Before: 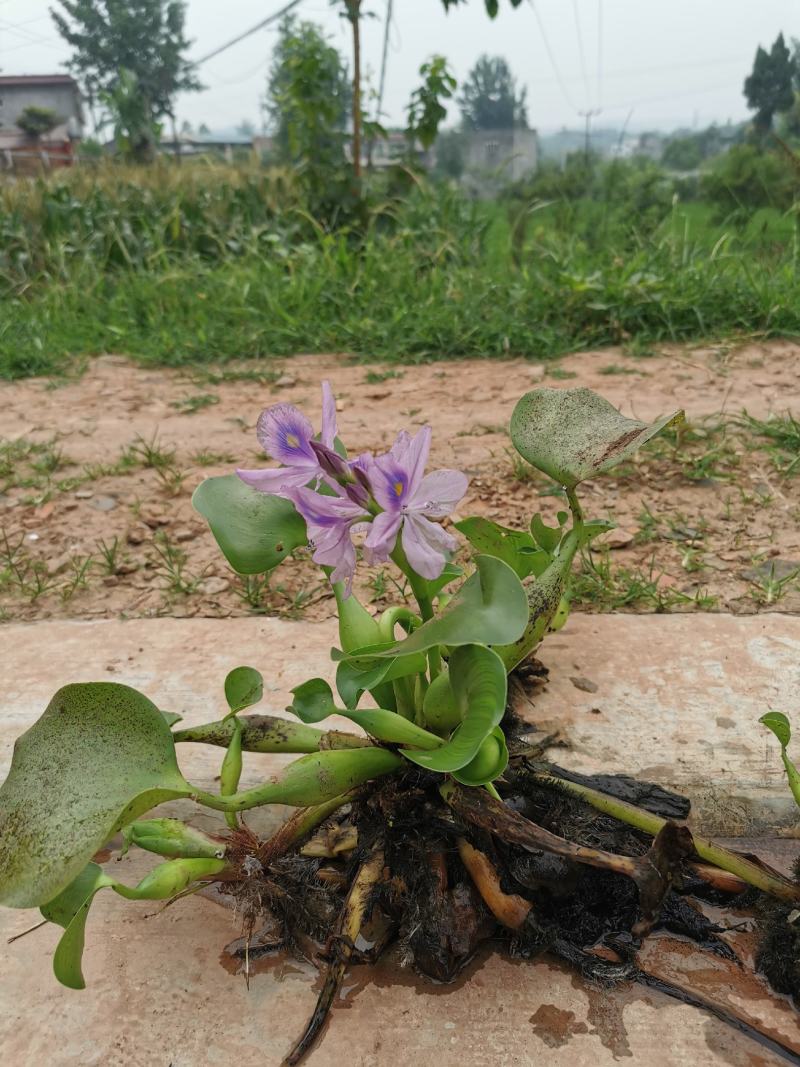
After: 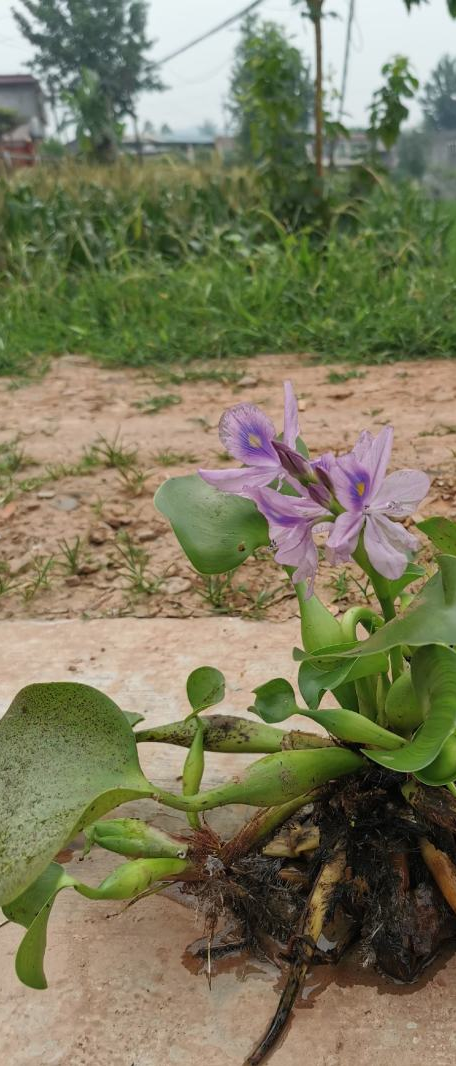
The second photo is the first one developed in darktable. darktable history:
crop: left 4.784%, right 38.201%
